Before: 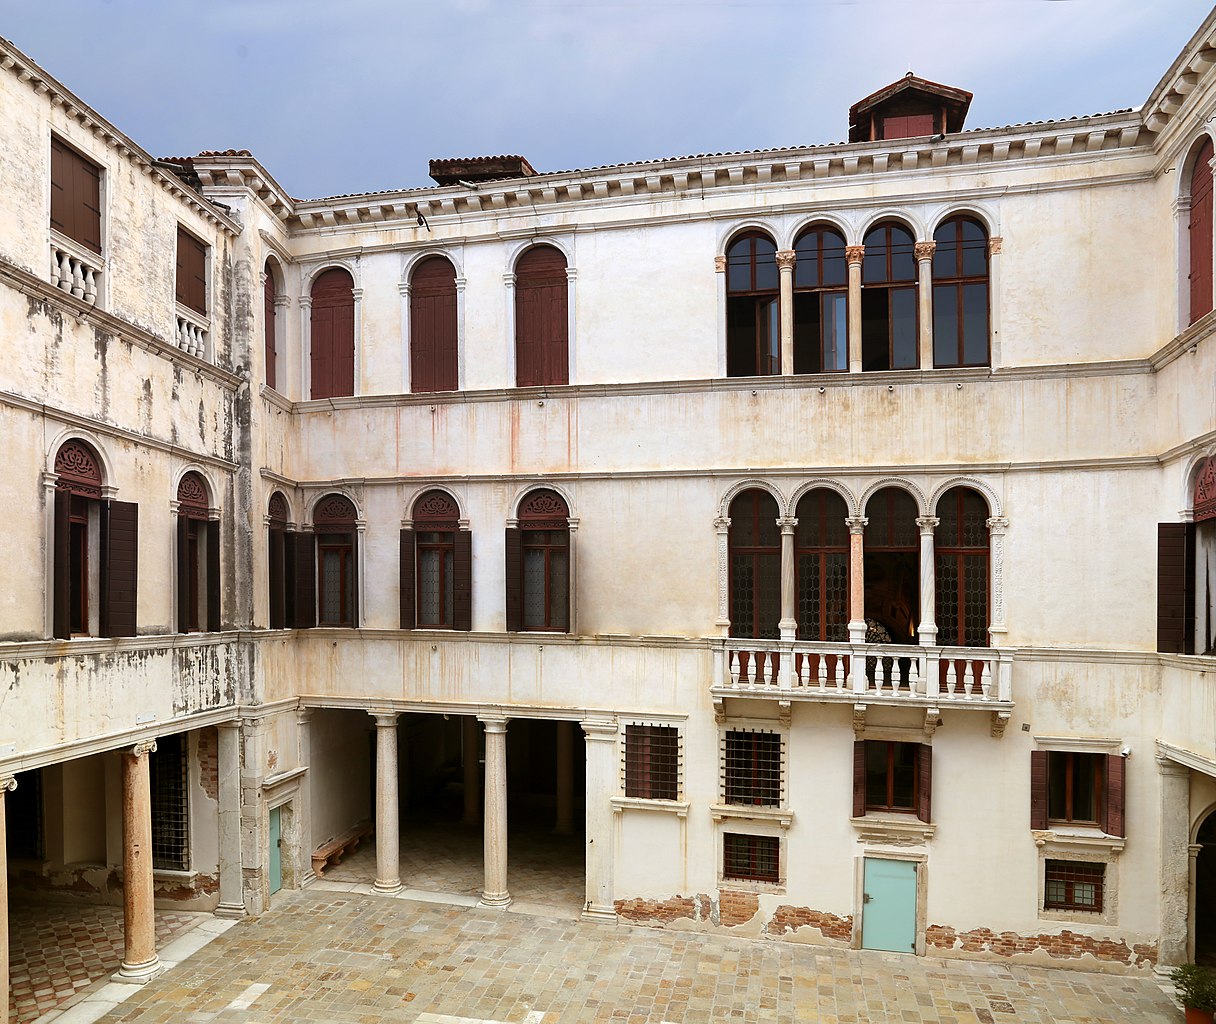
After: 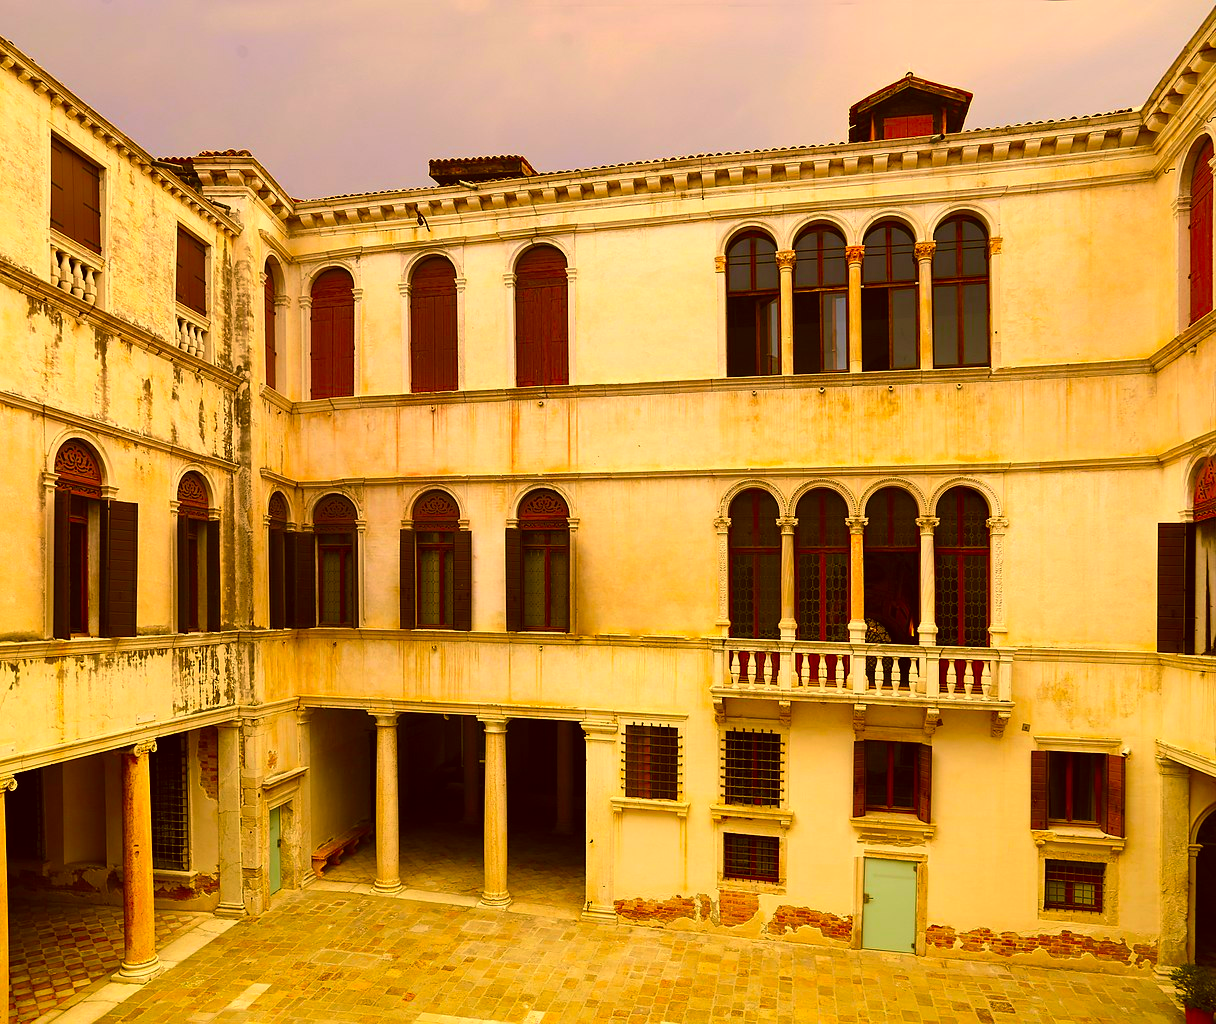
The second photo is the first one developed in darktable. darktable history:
color correction: highlights a* 11.02, highlights b* 30.34, shadows a* 2.69, shadows b* 17.41, saturation 1.73
